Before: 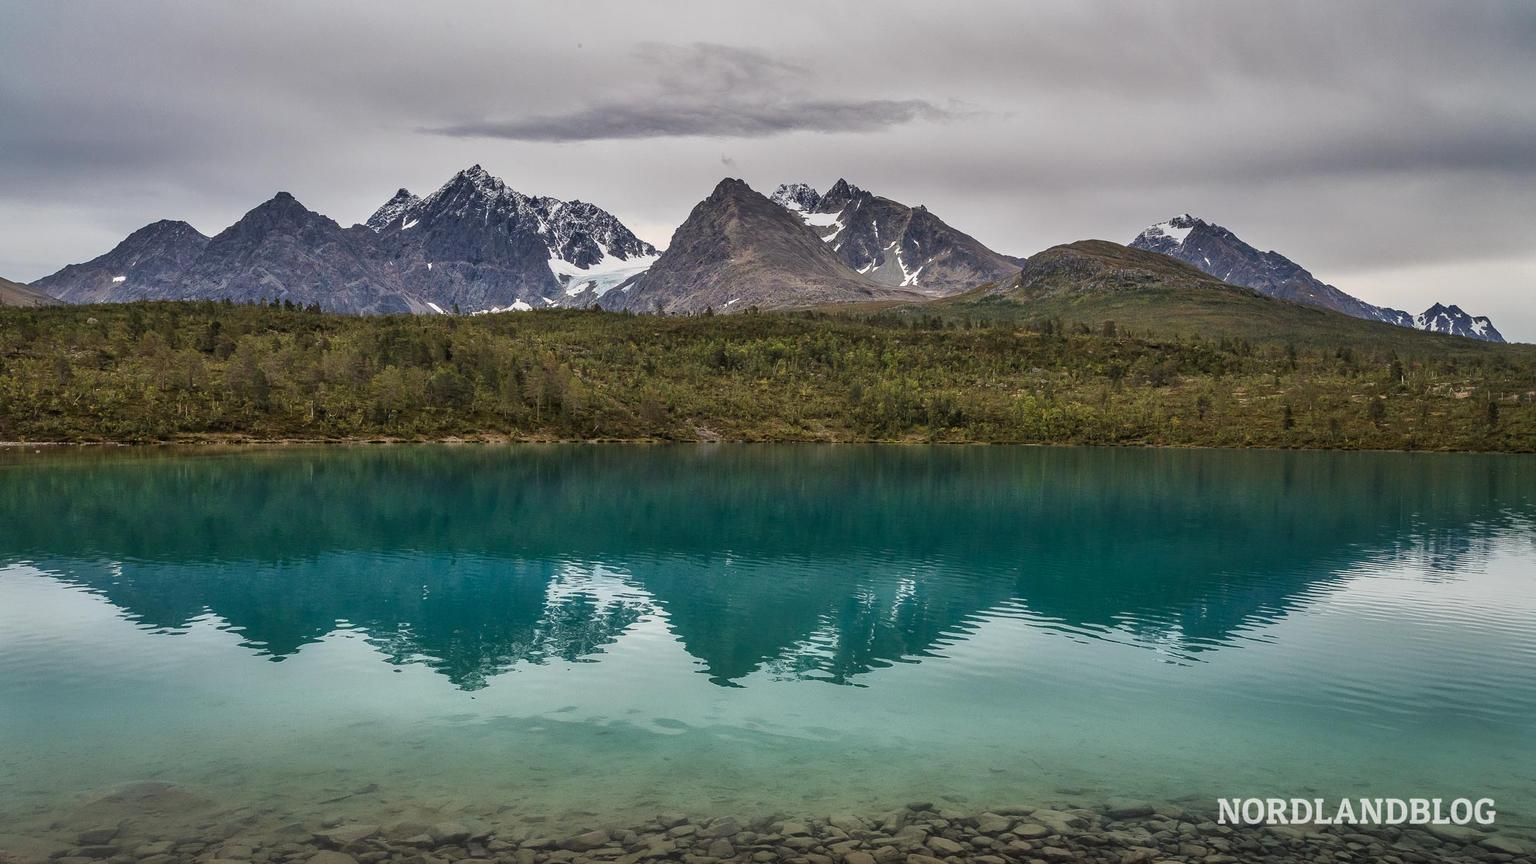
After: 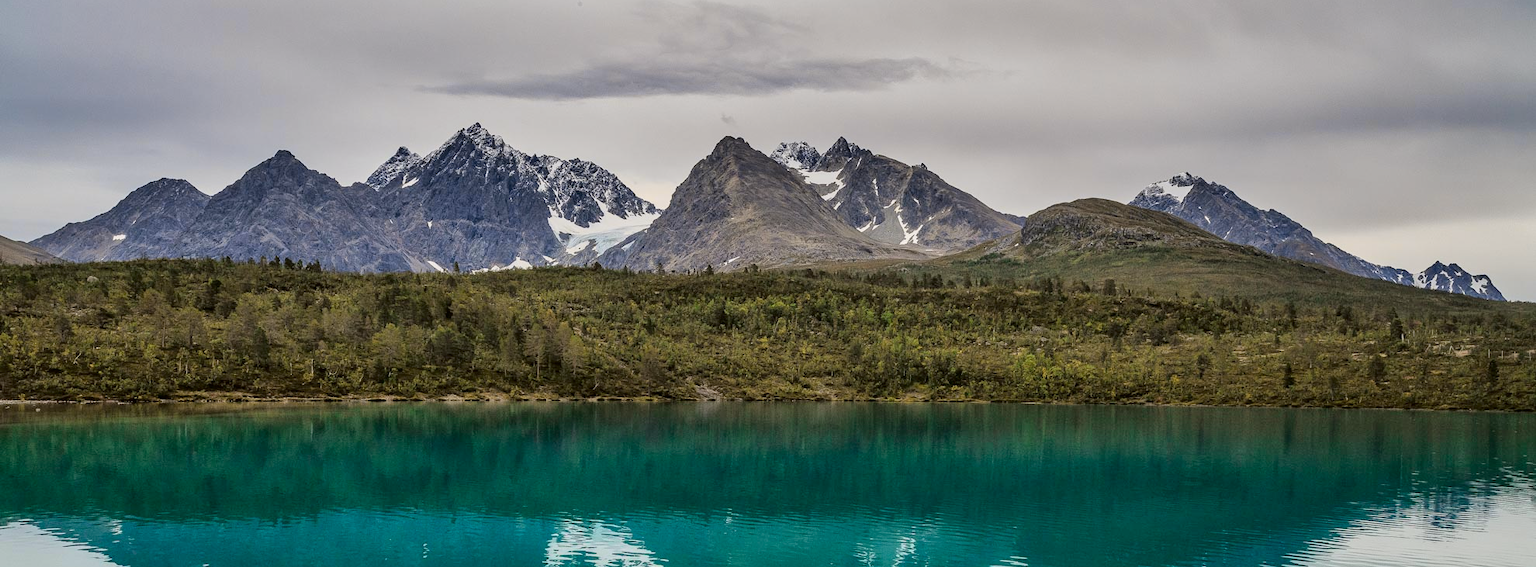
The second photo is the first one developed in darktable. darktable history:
crop and rotate: top 4.848%, bottom 29.503%
tone curve: curves: ch0 [(0, 0) (0.068, 0.031) (0.175, 0.139) (0.32, 0.345) (0.495, 0.544) (0.748, 0.762) (0.993, 0.954)]; ch1 [(0, 0) (0.294, 0.184) (0.34, 0.303) (0.371, 0.344) (0.441, 0.408) (0.477, 0.474) (0.499, 0.5) (0.529, 0.523) (0.677, 0.762) (1, 1)]; ch2 [(0, 0) (0.431, 0.419) (0.495, 0.502) (0.524, 0.534) (0.557, 0.56) (0.634, 0.654) (0.728, 0.722) (1, 1)], color space Lab, independent channels, preserve colors none
